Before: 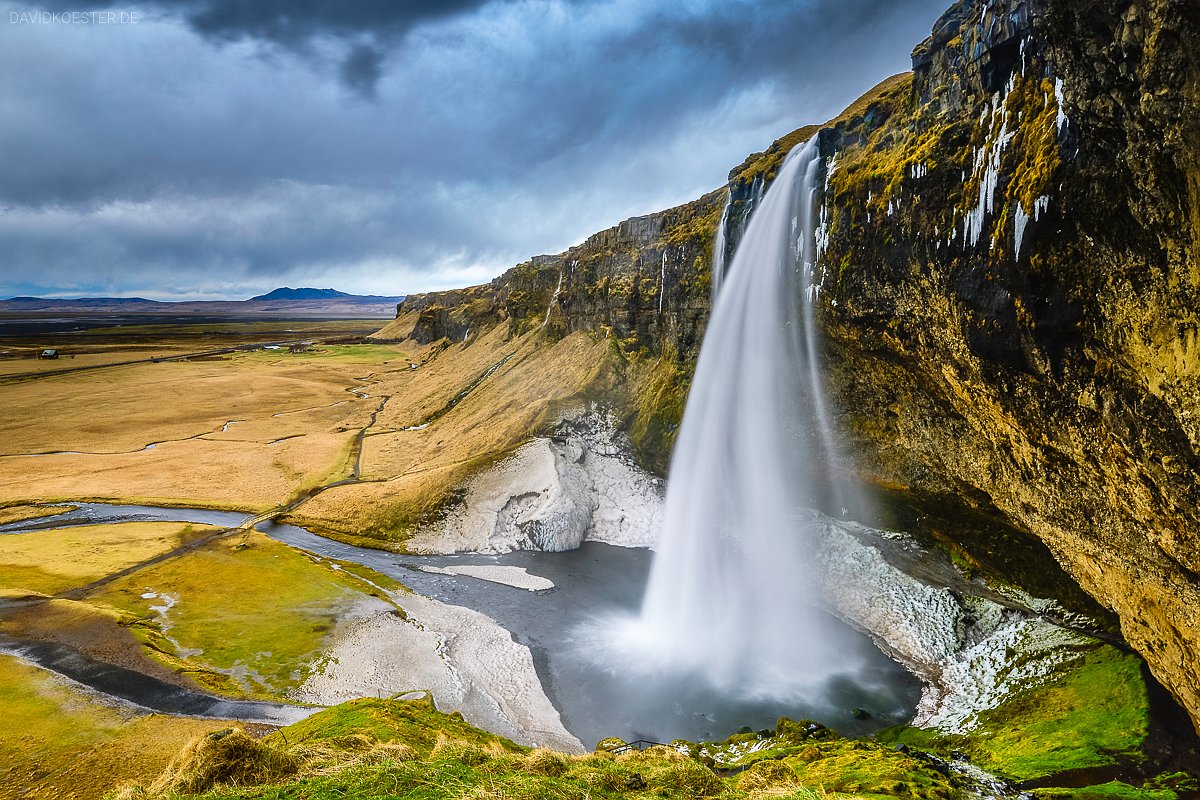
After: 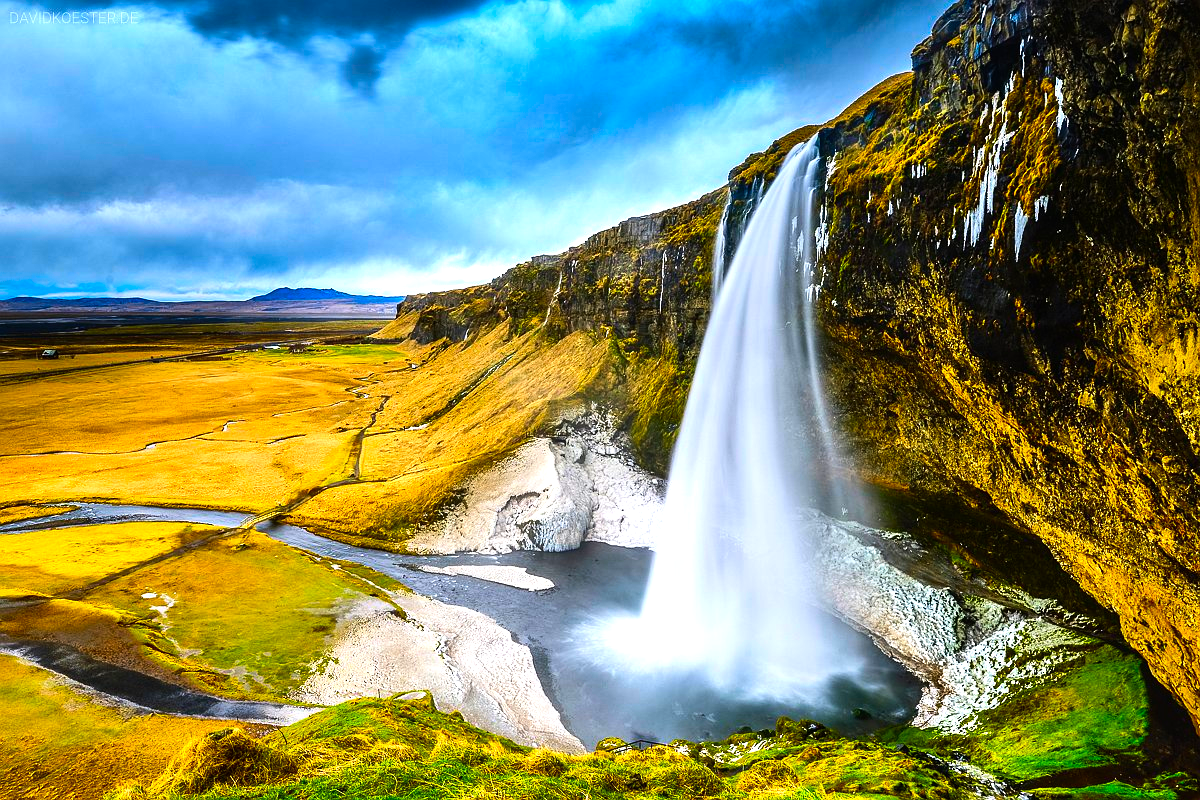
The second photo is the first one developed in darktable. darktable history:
tone equalizer: -8 EV -0.75 EV, -7 EV -0.7 EV, -6 EV -0.6 EV, -5 EV -0.4 EV, -3 EV 0.4 EV, -2 EV 0.6 EV, -1 EV 0.7 EV, +0 EV 0.75 EV, edges refinement/feathering 500, mask exposure compensation -1.57 EV, preserve details no
color correction: saturation 1.8
